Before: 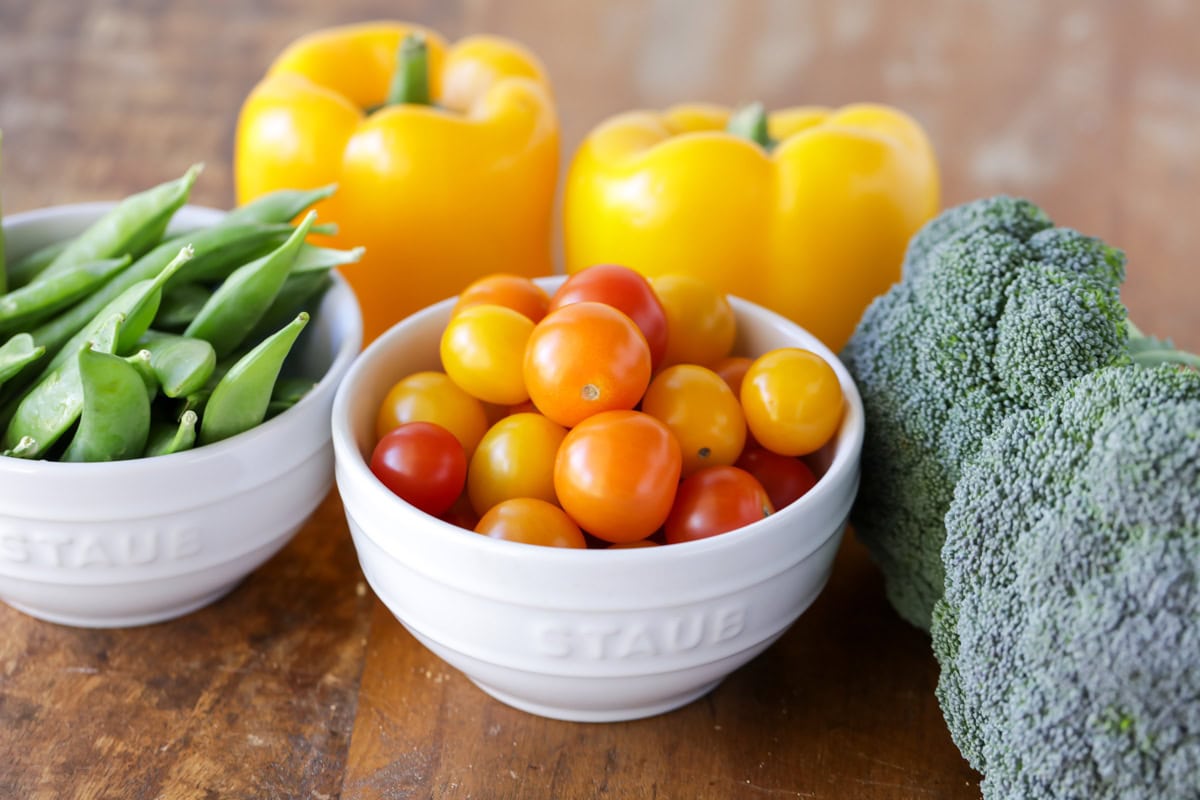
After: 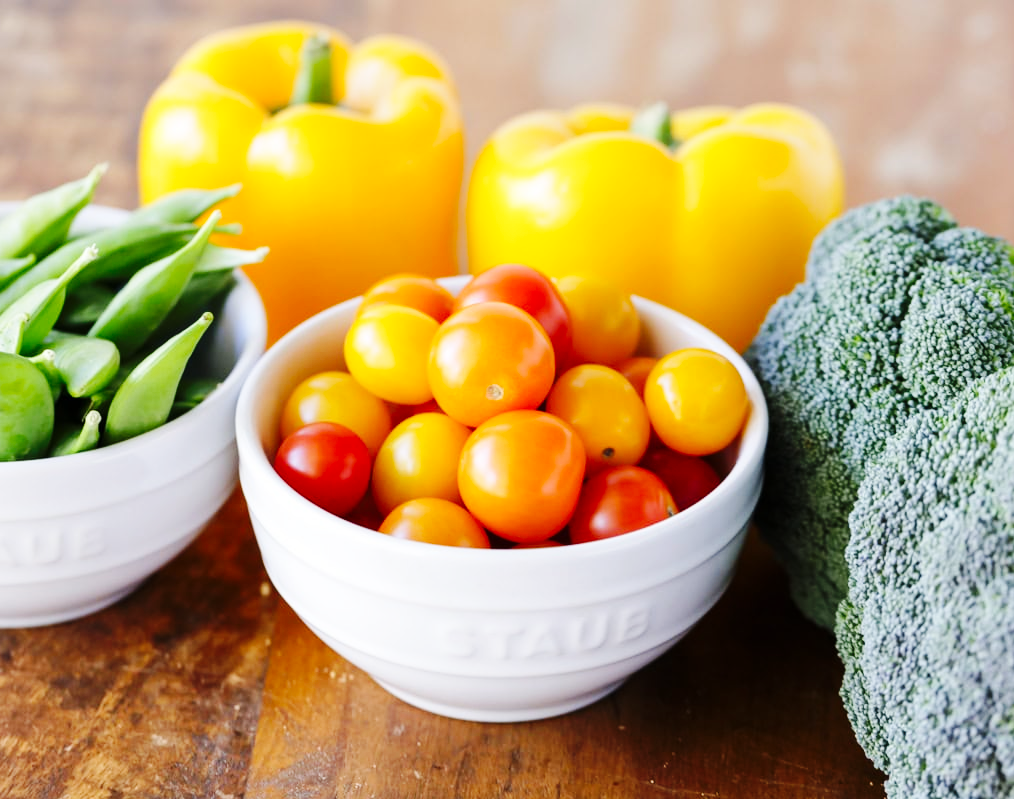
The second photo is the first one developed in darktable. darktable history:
base curve: curves: ch0 [(0, 0) (0.036, 0.025) (0.121, 0.166) (0.206, 0.329) (0.605, 0.79) (1, 1)], preserve colors none
crop: left 8.053%, right 7.428%
shadows and highlights: radius 332.59, shadows 53.45, highlights -98.36, compress 94.44%, soften with gaussian
